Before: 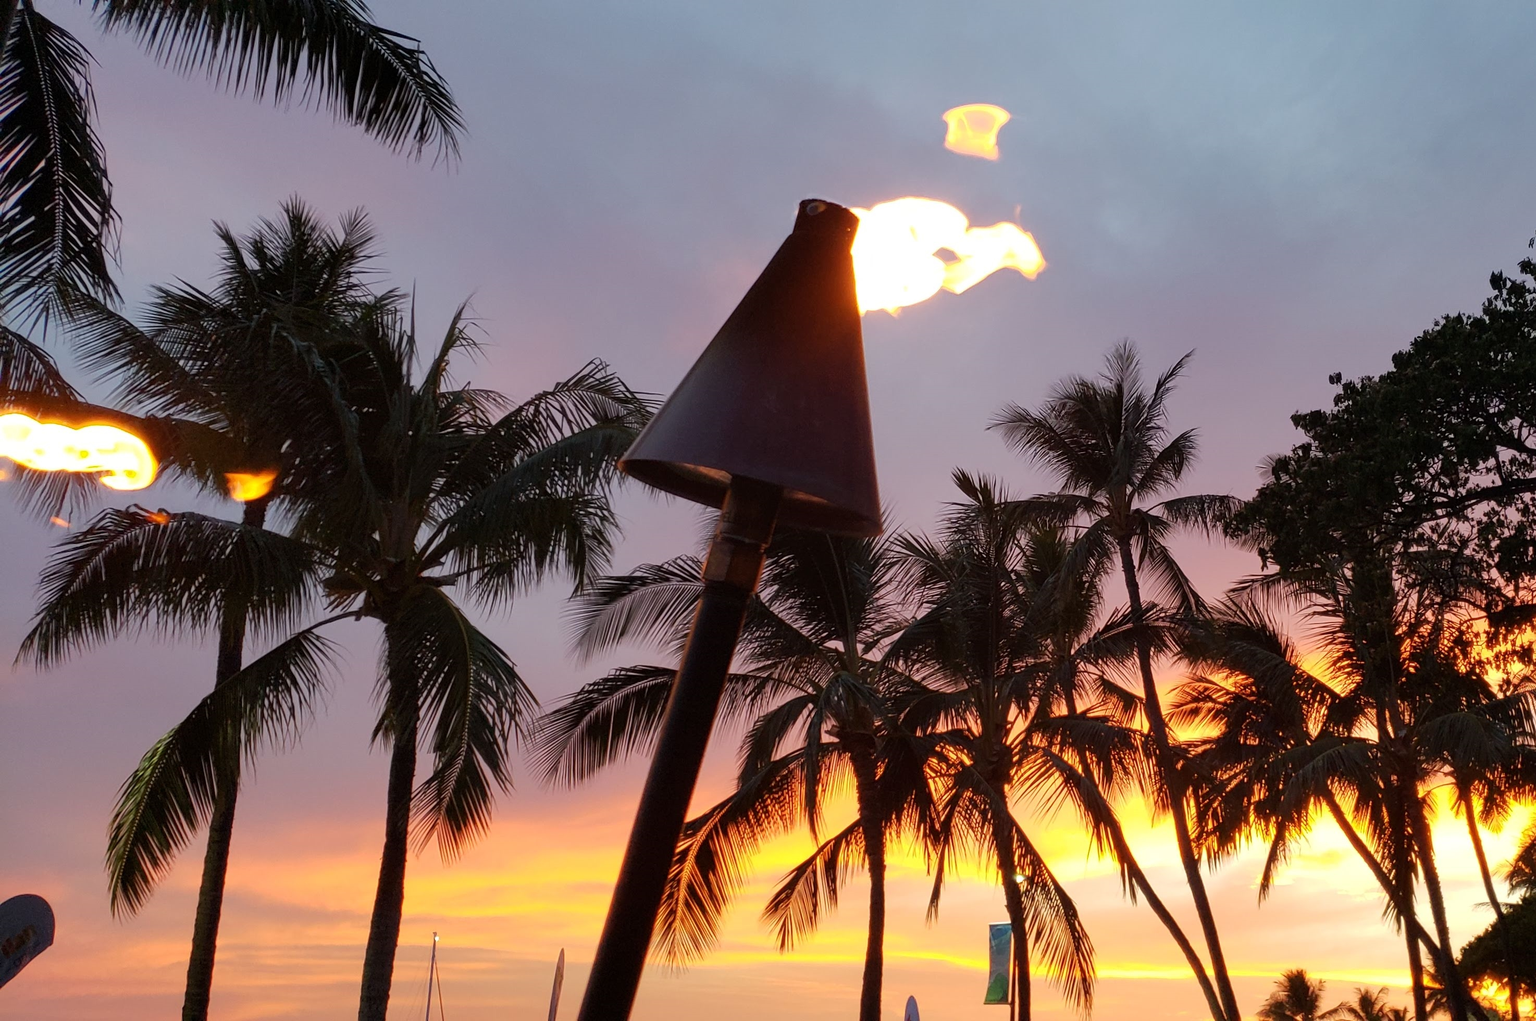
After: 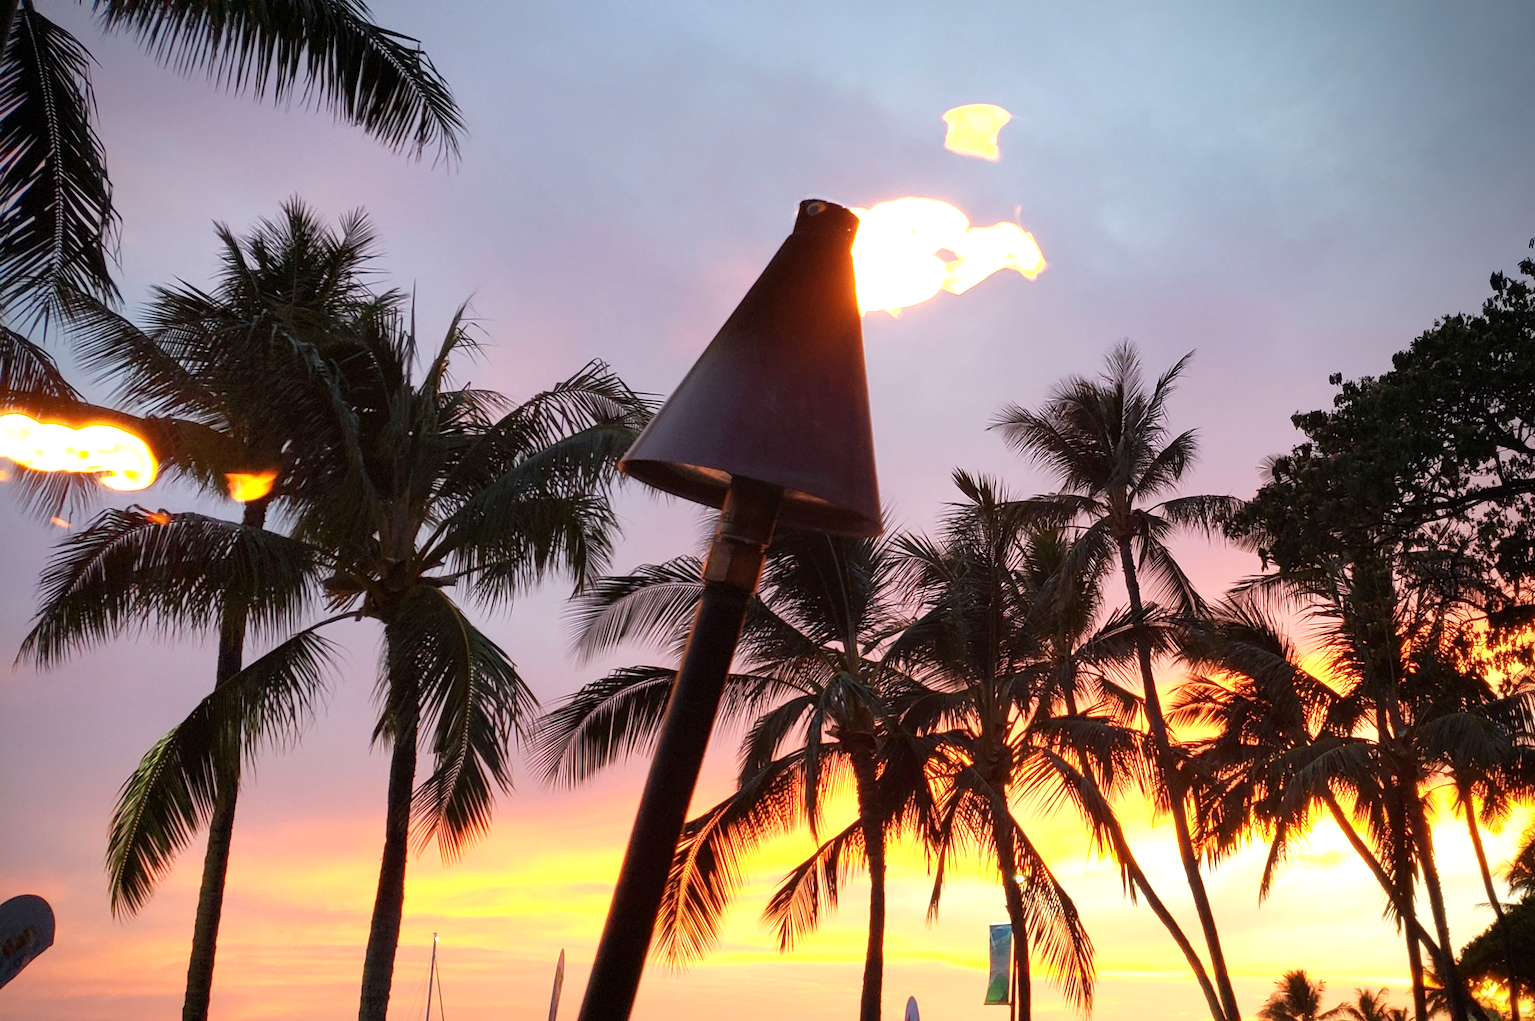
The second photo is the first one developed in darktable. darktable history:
exposure: exposure 0.669 EV, compensate highlight preservation false
vignetting: brightness -0.629, saturation -0.007, center (-0.028, 0.239)
